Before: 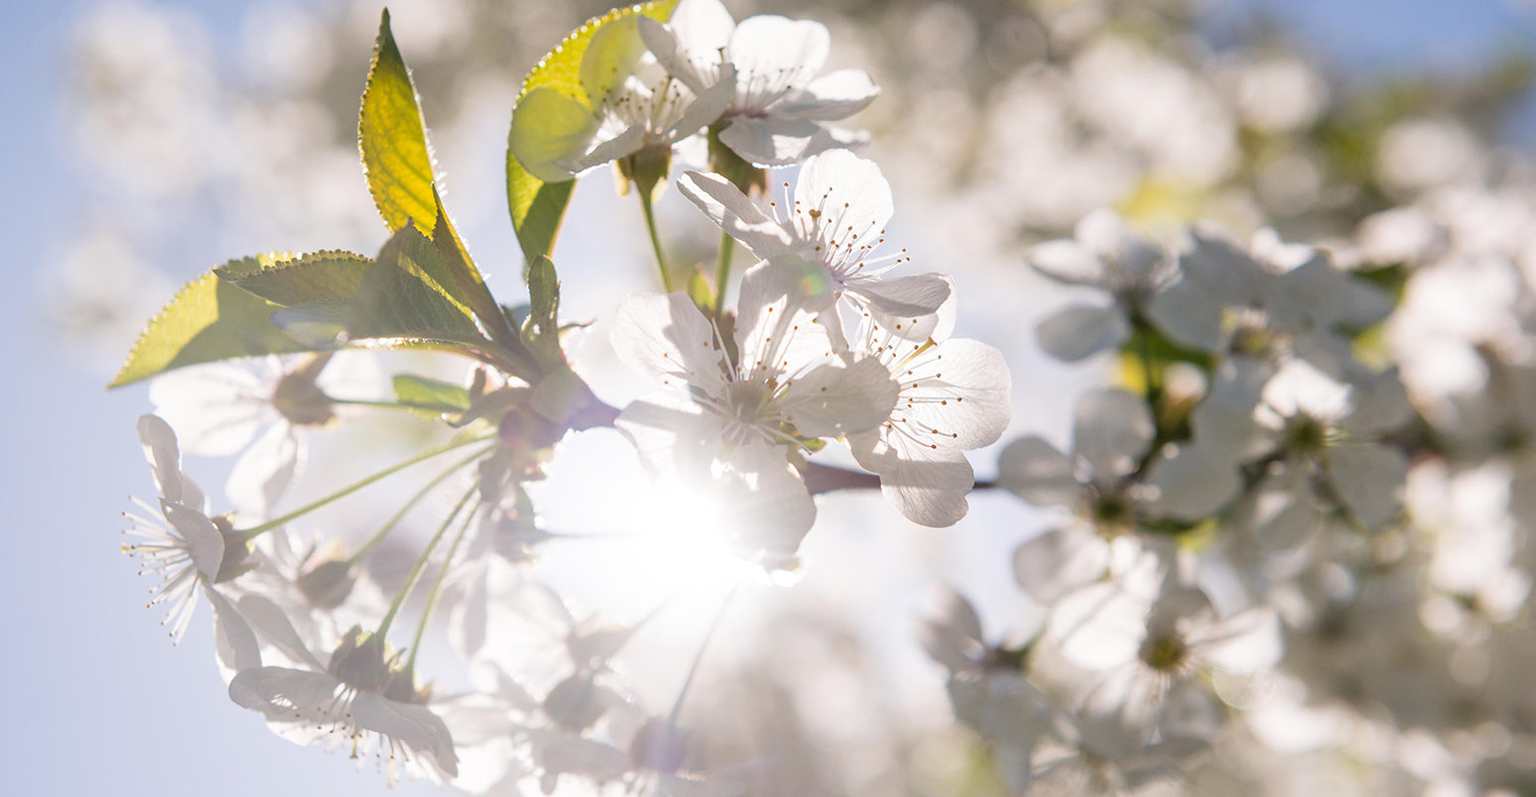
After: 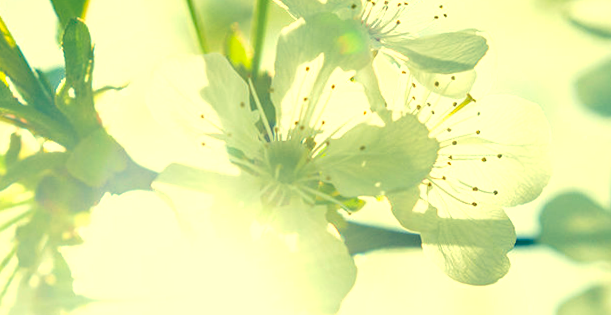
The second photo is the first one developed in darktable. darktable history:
exposure: black level correction -0.002, exposure 0.54 EV, compensate highlight preservation false
velvia: on, module defaults
rotate and perspective: rotation -1°, crop left 0.011, crop right 0.989, crop top 0.025, crop bottom 0.975
color correction: highlights a* -15.58, highlights b* 40, shadows a* -40, shadows b* -26.18
crop: left 30%, top 30%, right 30%, bottom 30%
